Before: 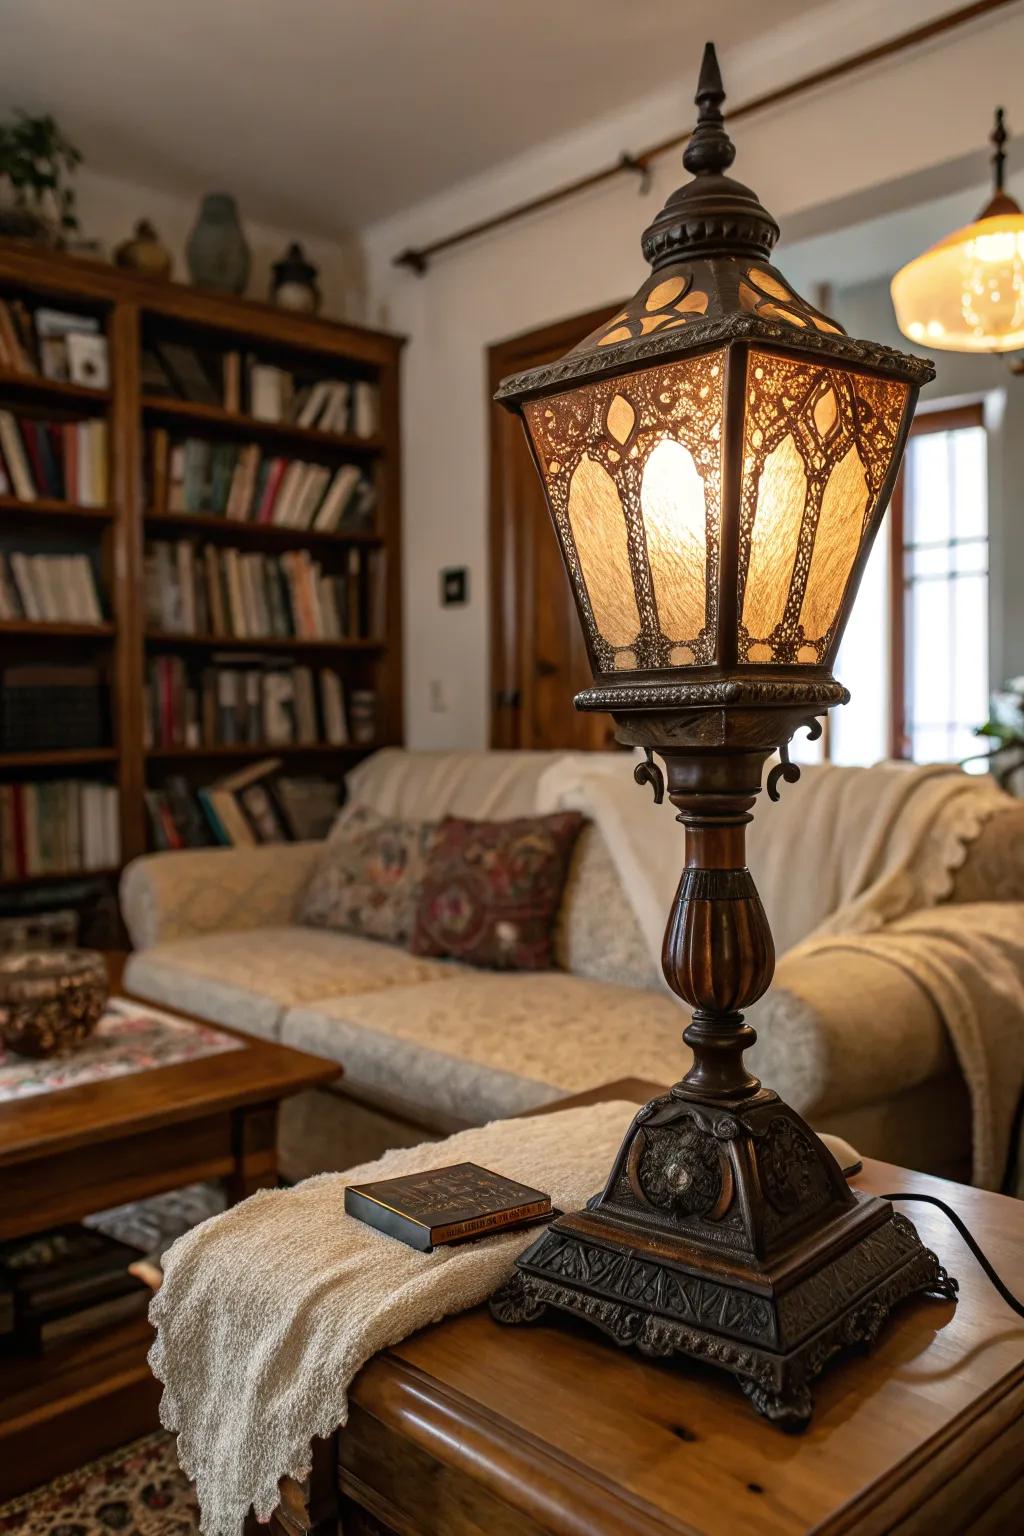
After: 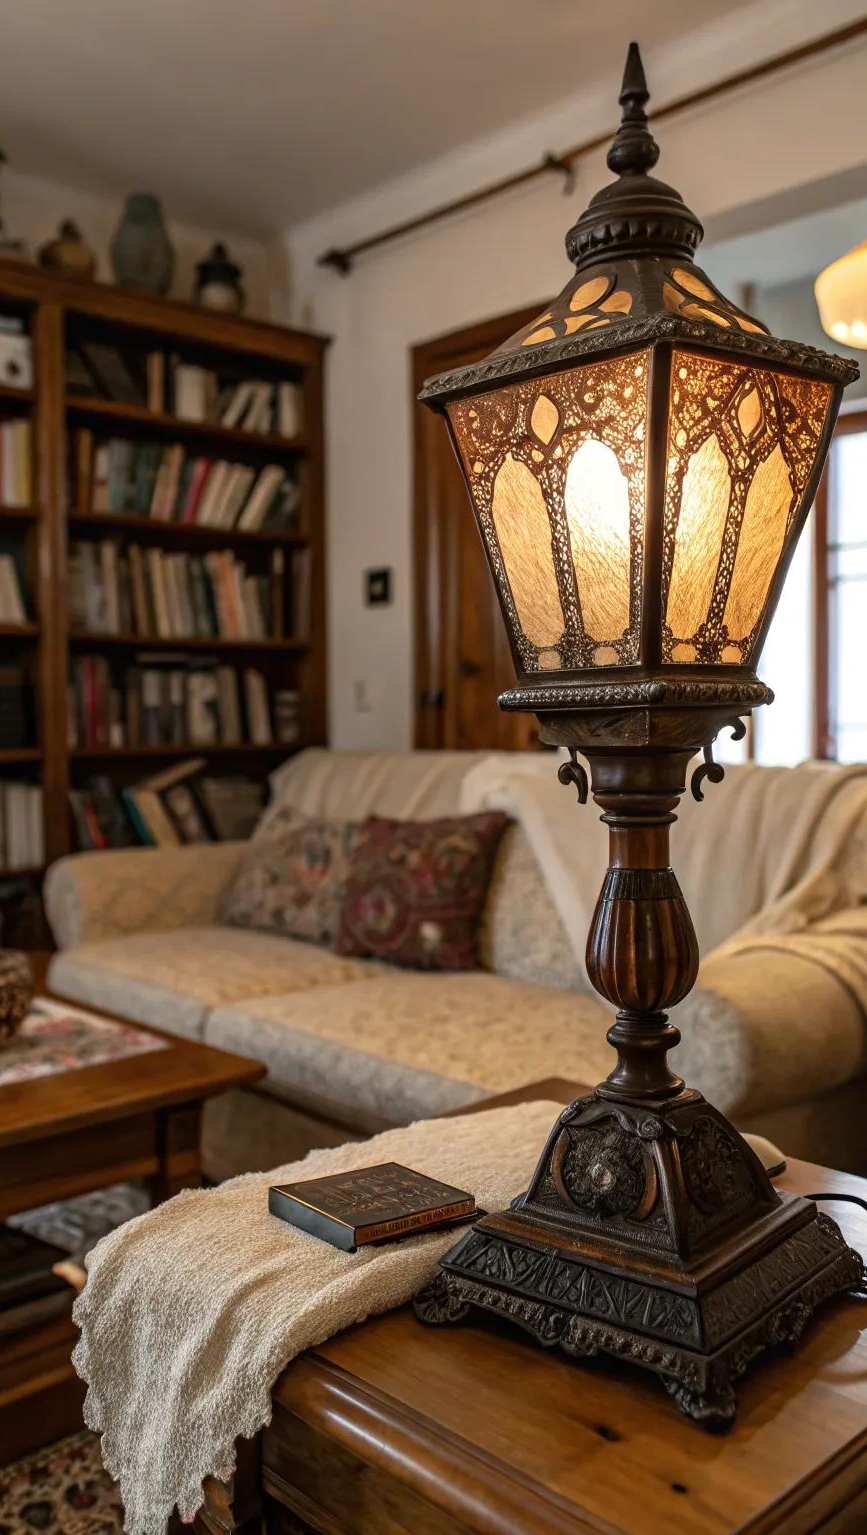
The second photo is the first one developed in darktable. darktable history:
crop: left 7.456%, right 7.829%
